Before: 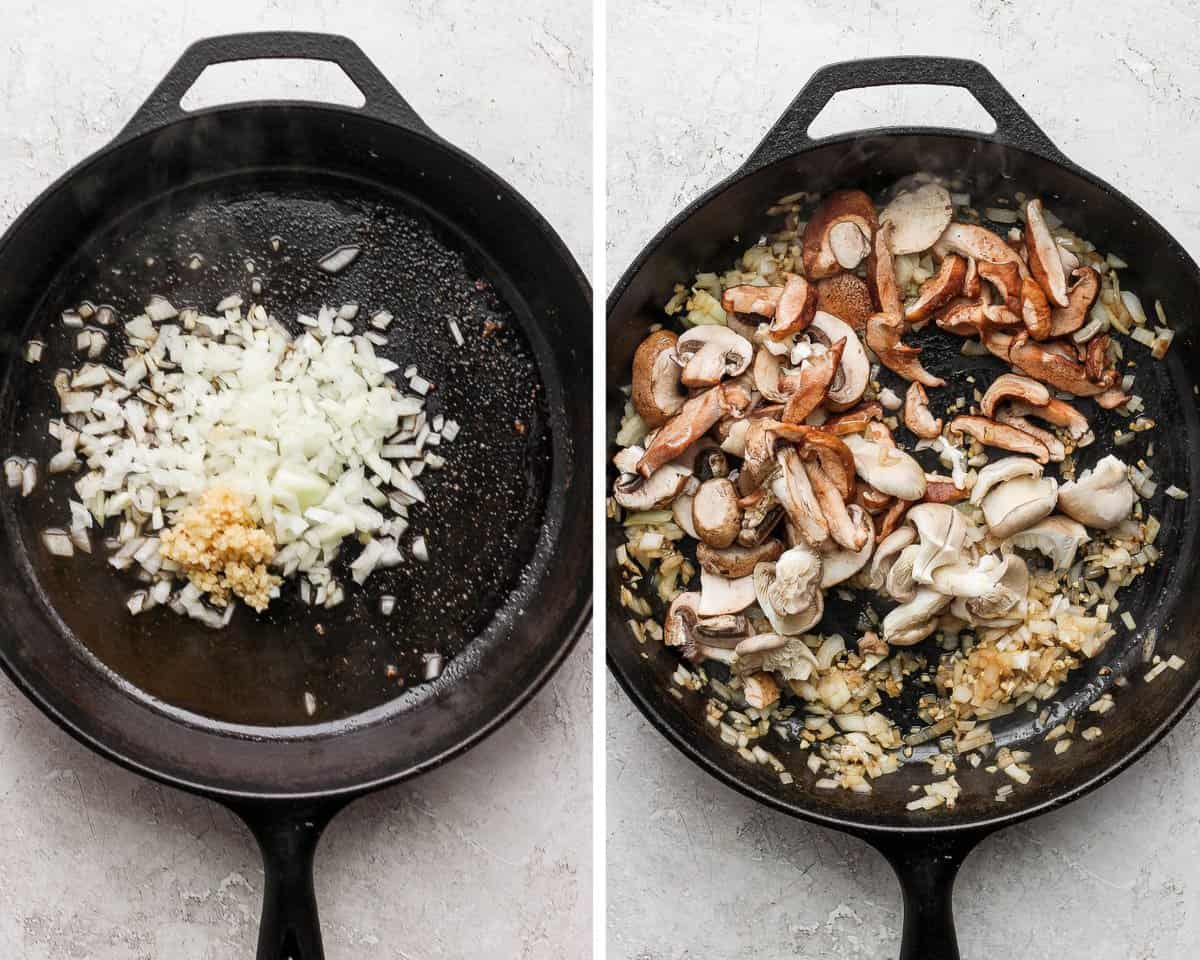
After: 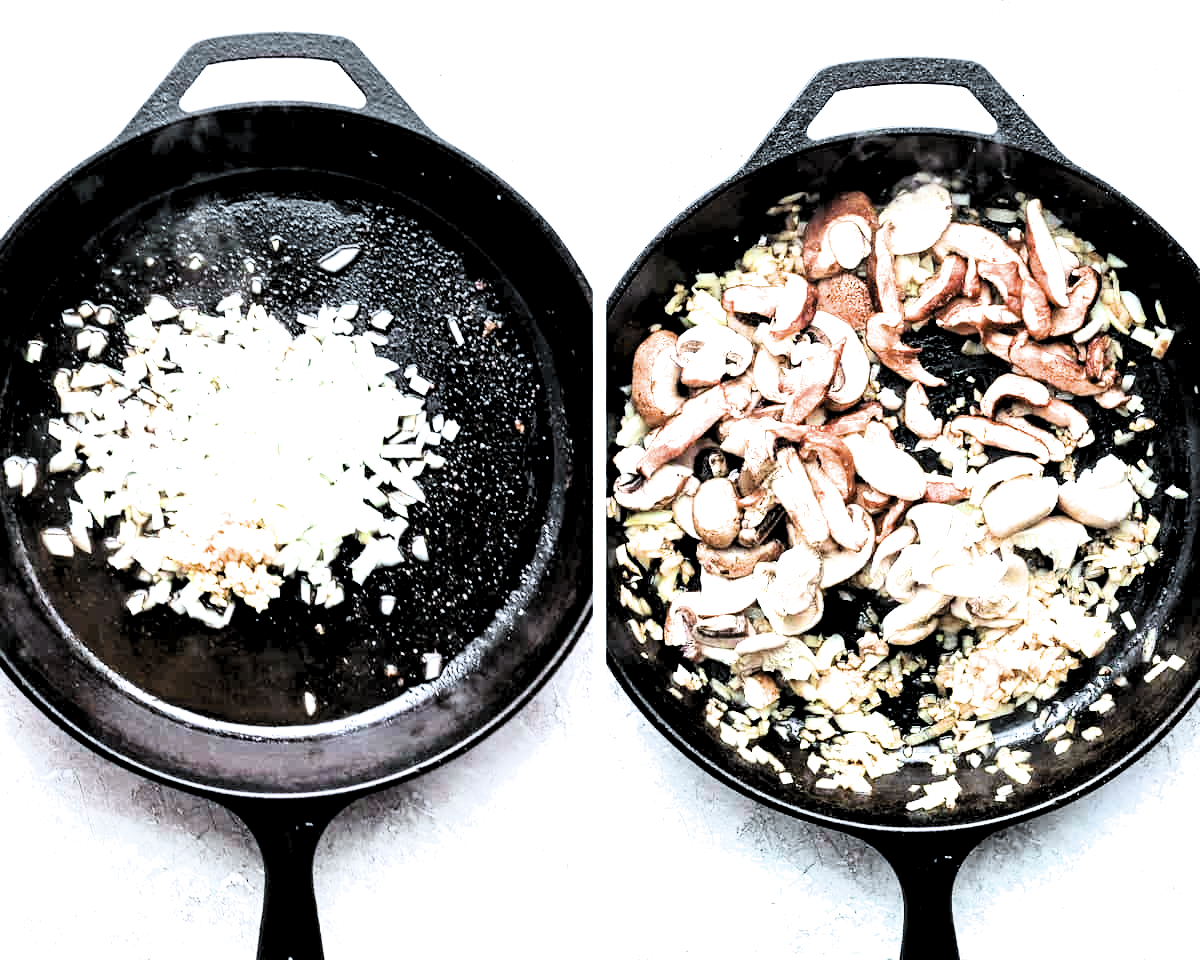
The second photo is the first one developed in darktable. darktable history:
levels: black 3.81%, levels [0.116, 0.574, 1]
color calibration: illuminant F (fluorescent), F source F9 (Cool White Deluxe 4150 K) – high CRI, x 0.375, y 0.373, temperature 4151.83 K
filmic rgb: black relative exposure -5.43 EV, white relative exposure 2.86 EV, dynamic range scaling -38.24%, hardness 3.98, contrast 1.6, highlights saturation mix -1.34%
exposure: black level correction 0, exposure 1.918 EV, compensate highlight preservation false
